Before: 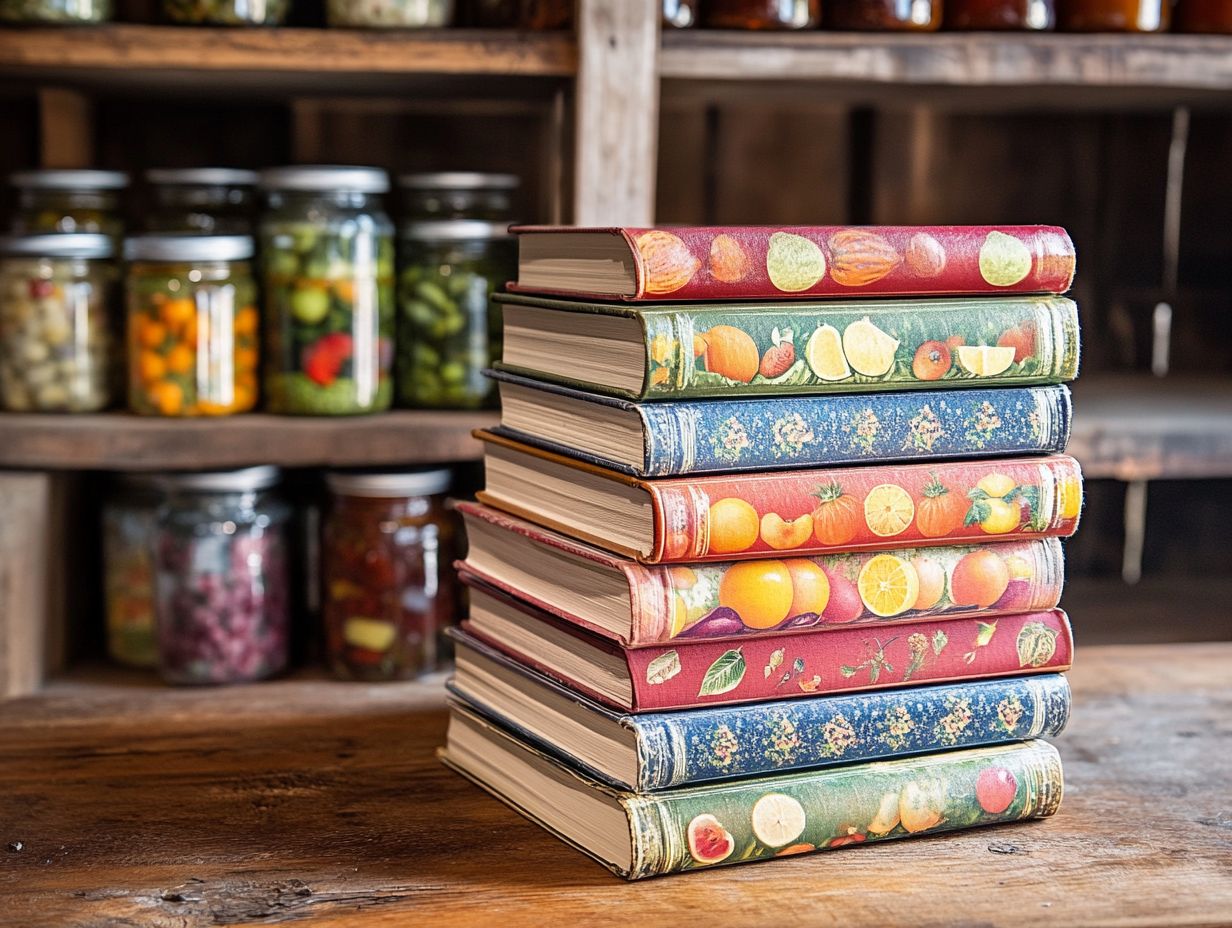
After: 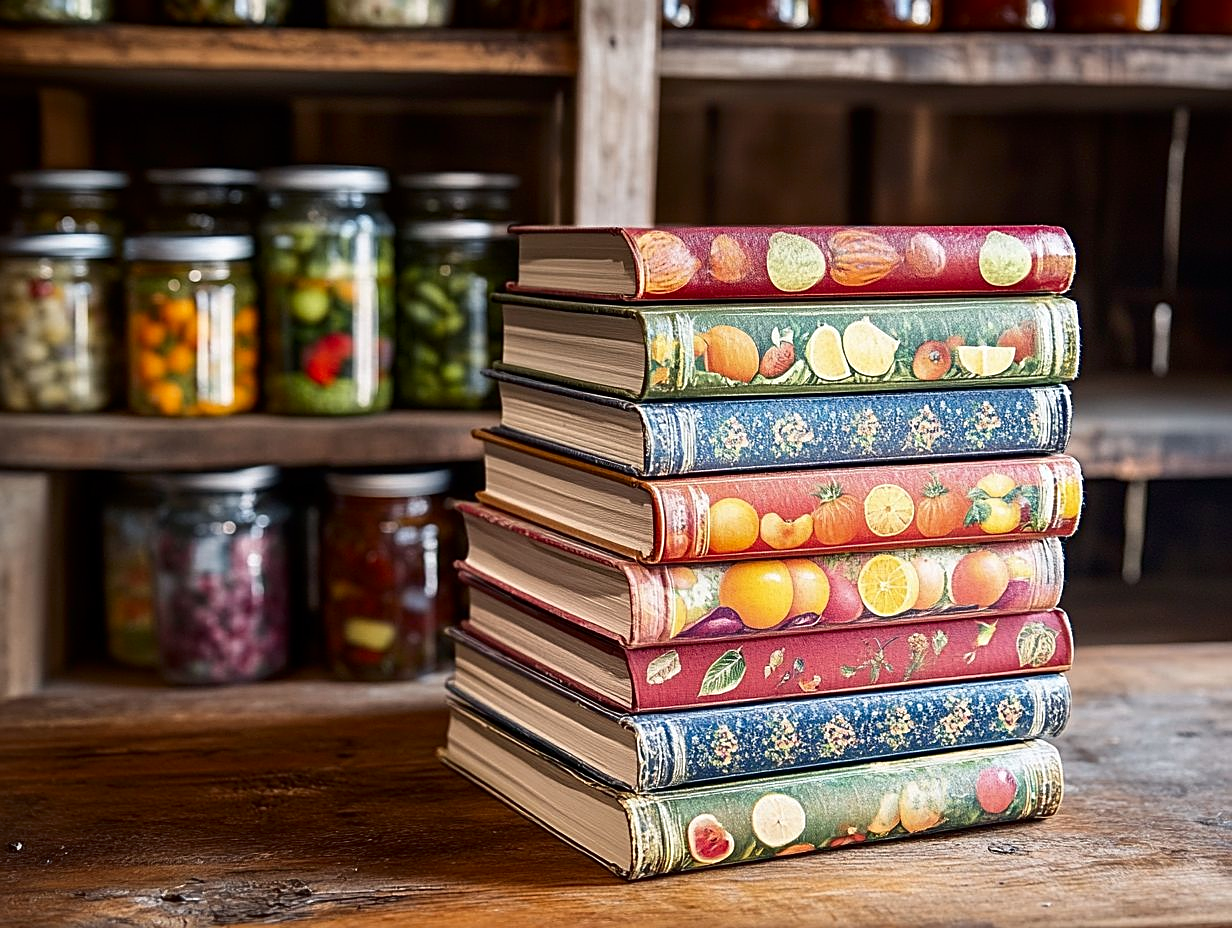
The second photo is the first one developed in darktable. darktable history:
shadows and highlights: shadows -30, highlights 30
contrast brightness saturation: brightness -0.09
sharpen: on, module defaults
